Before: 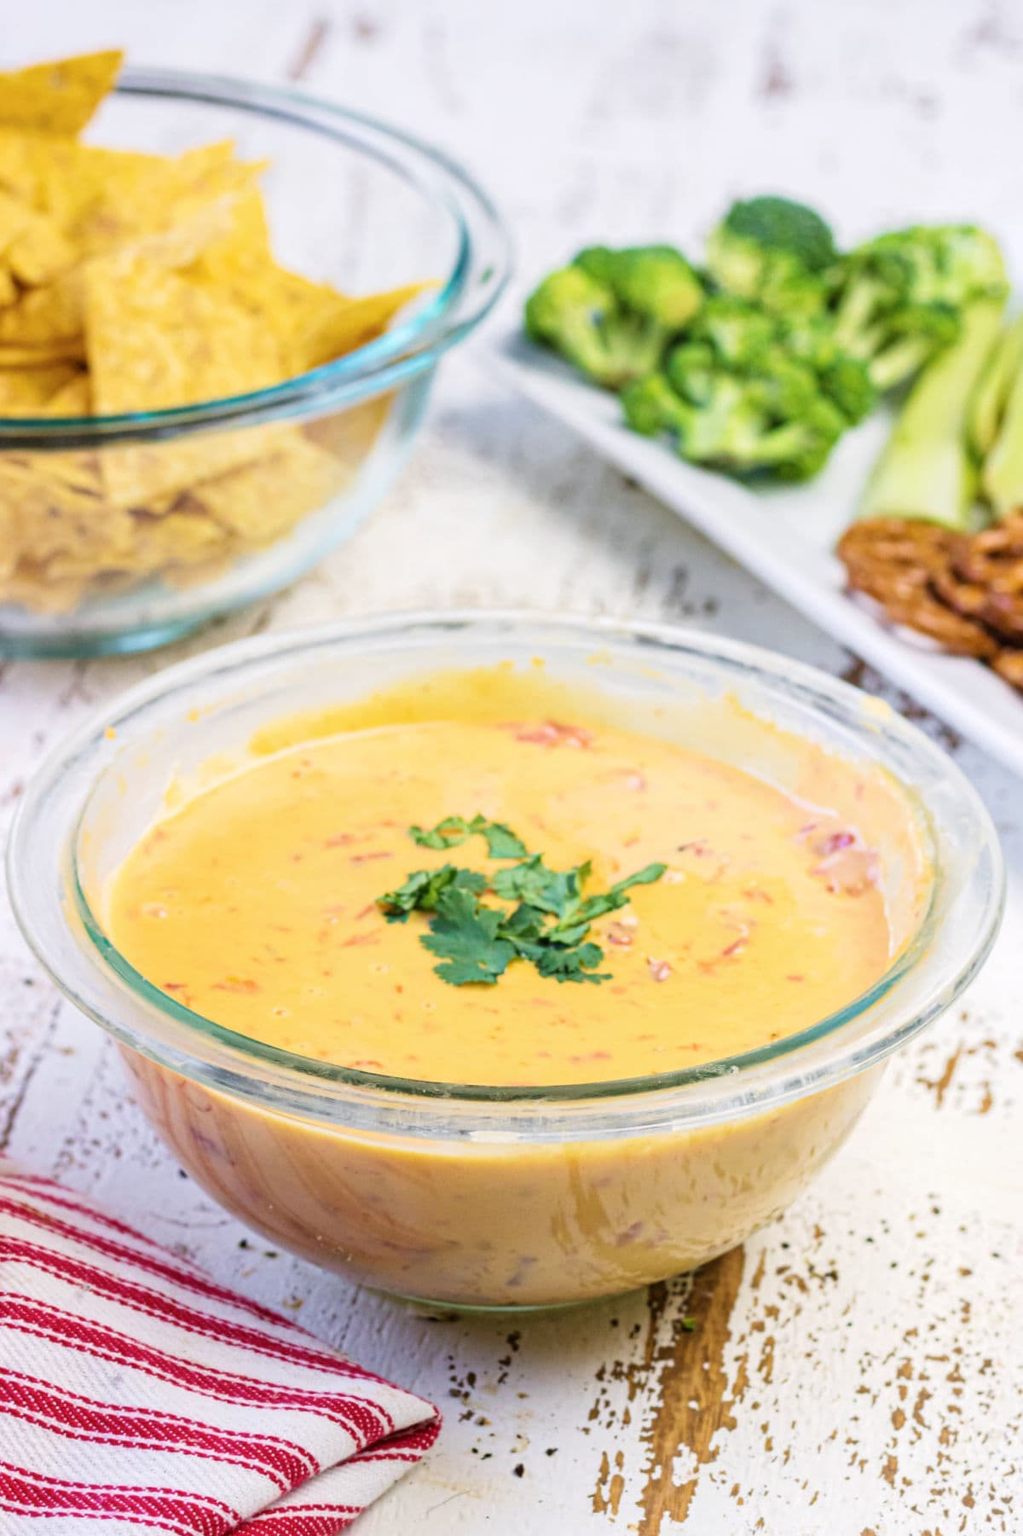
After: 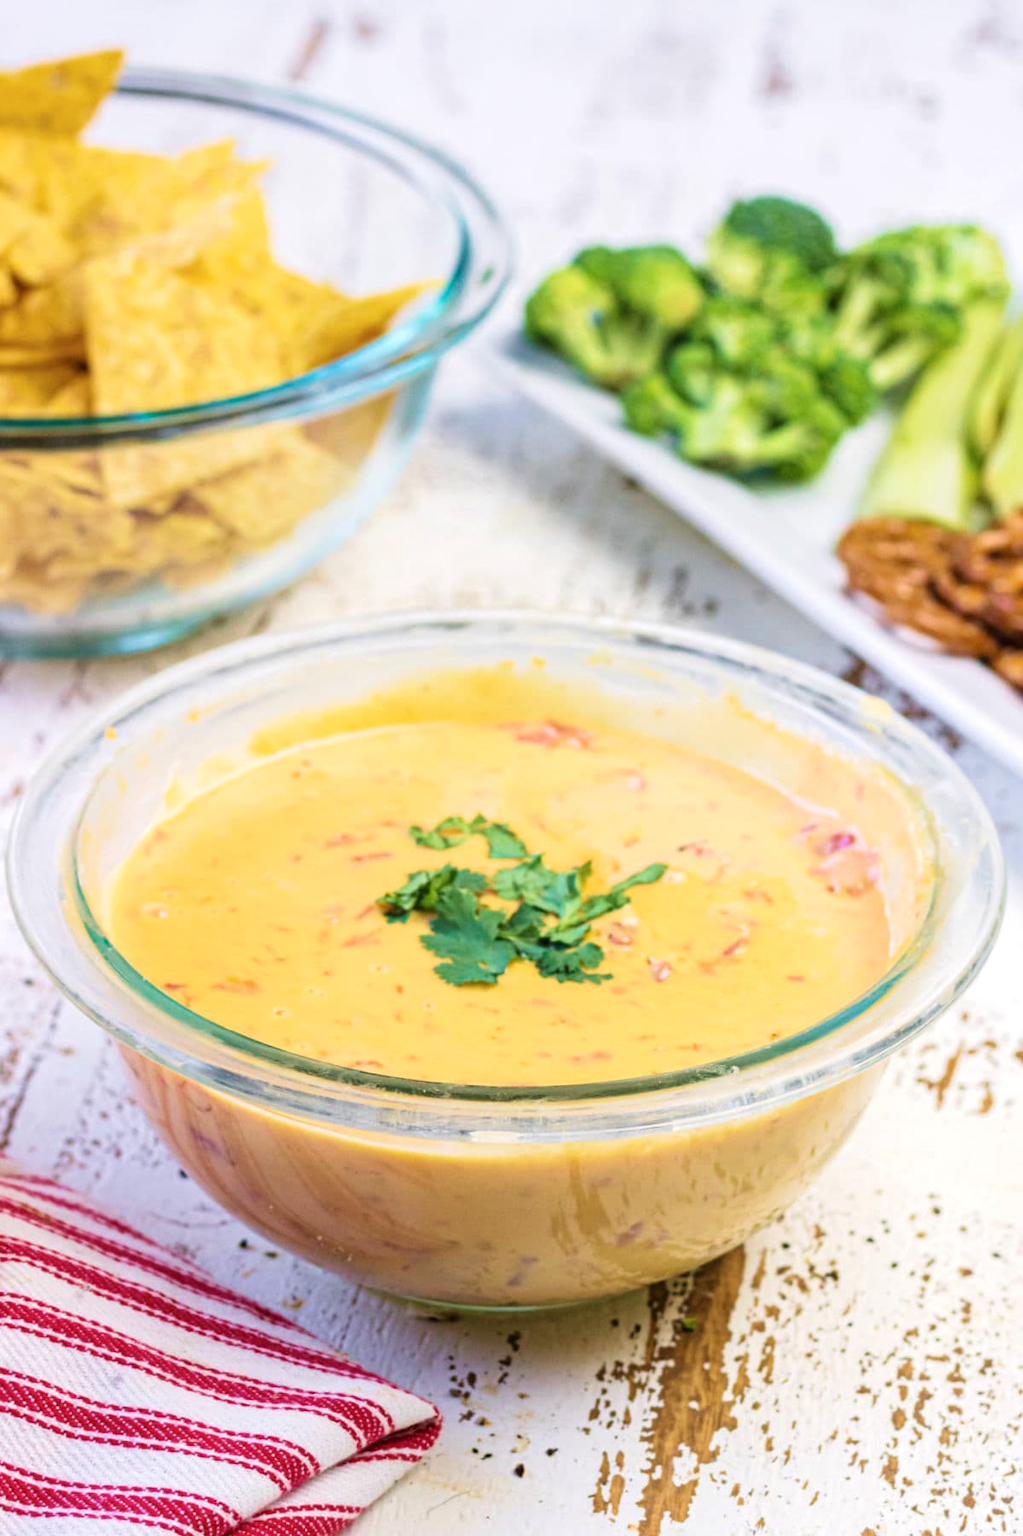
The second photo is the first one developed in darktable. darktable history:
velvia: on, module defaults
exposure: exposure 0.073 EV, compensate exposure bias true, compensate highlight preservation false
